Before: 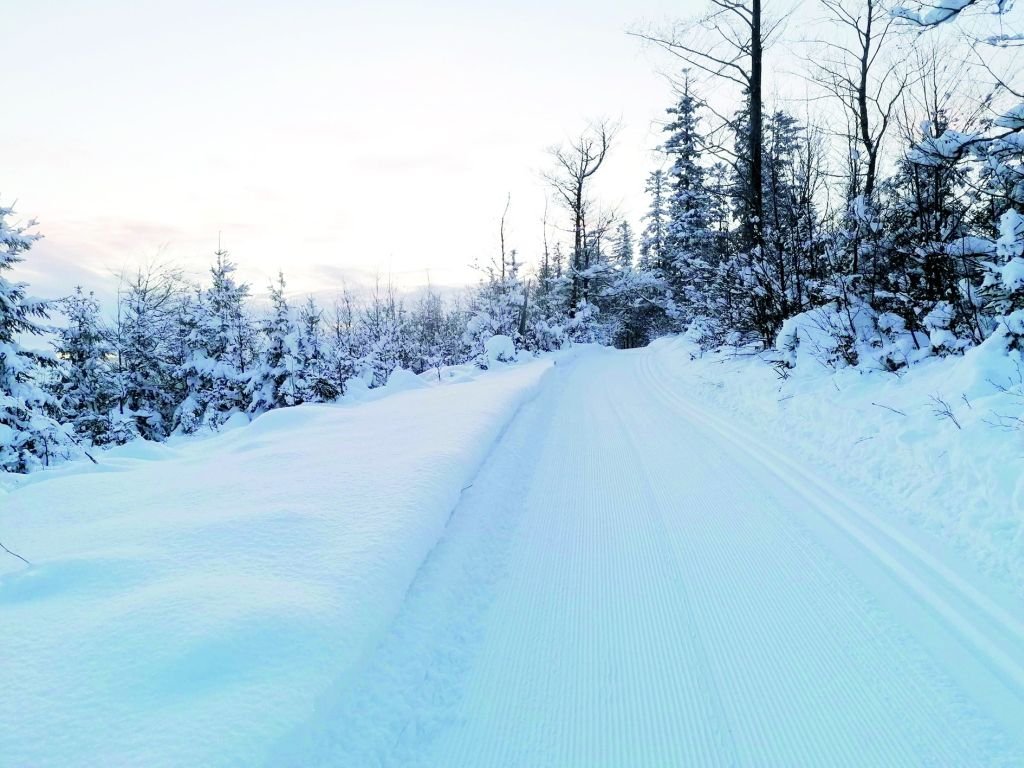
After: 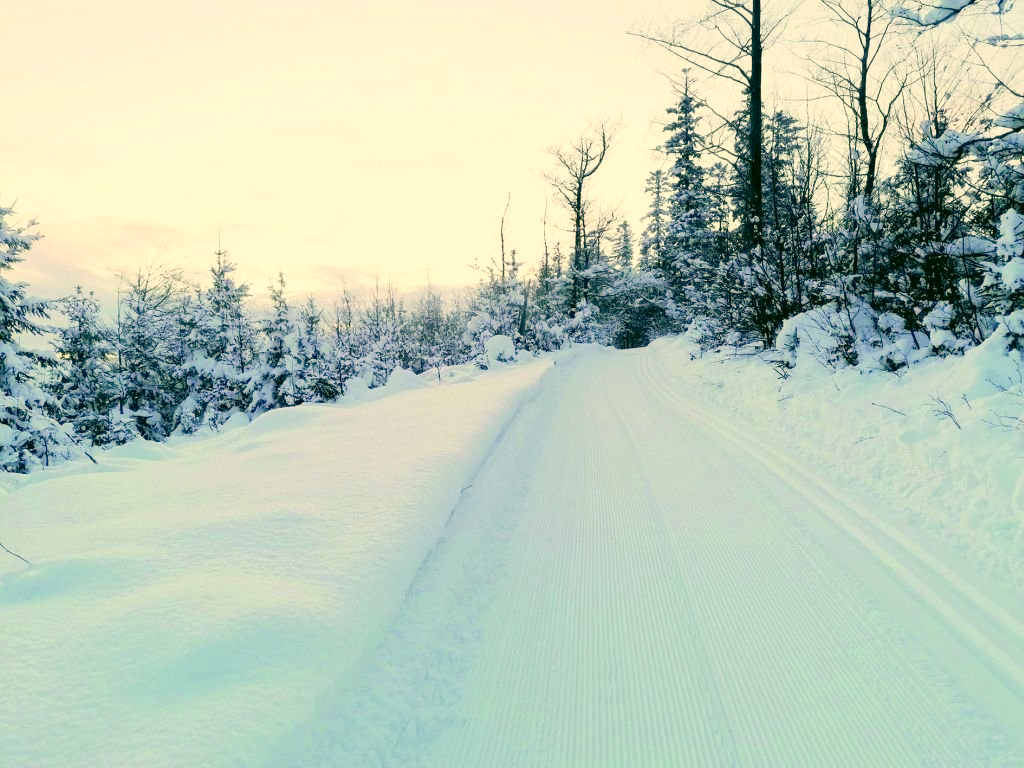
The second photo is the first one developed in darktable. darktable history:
color correction: highlights a* 4.91, highlights b* 23.69, shadows a* -16.21, shadows b* 3.8
